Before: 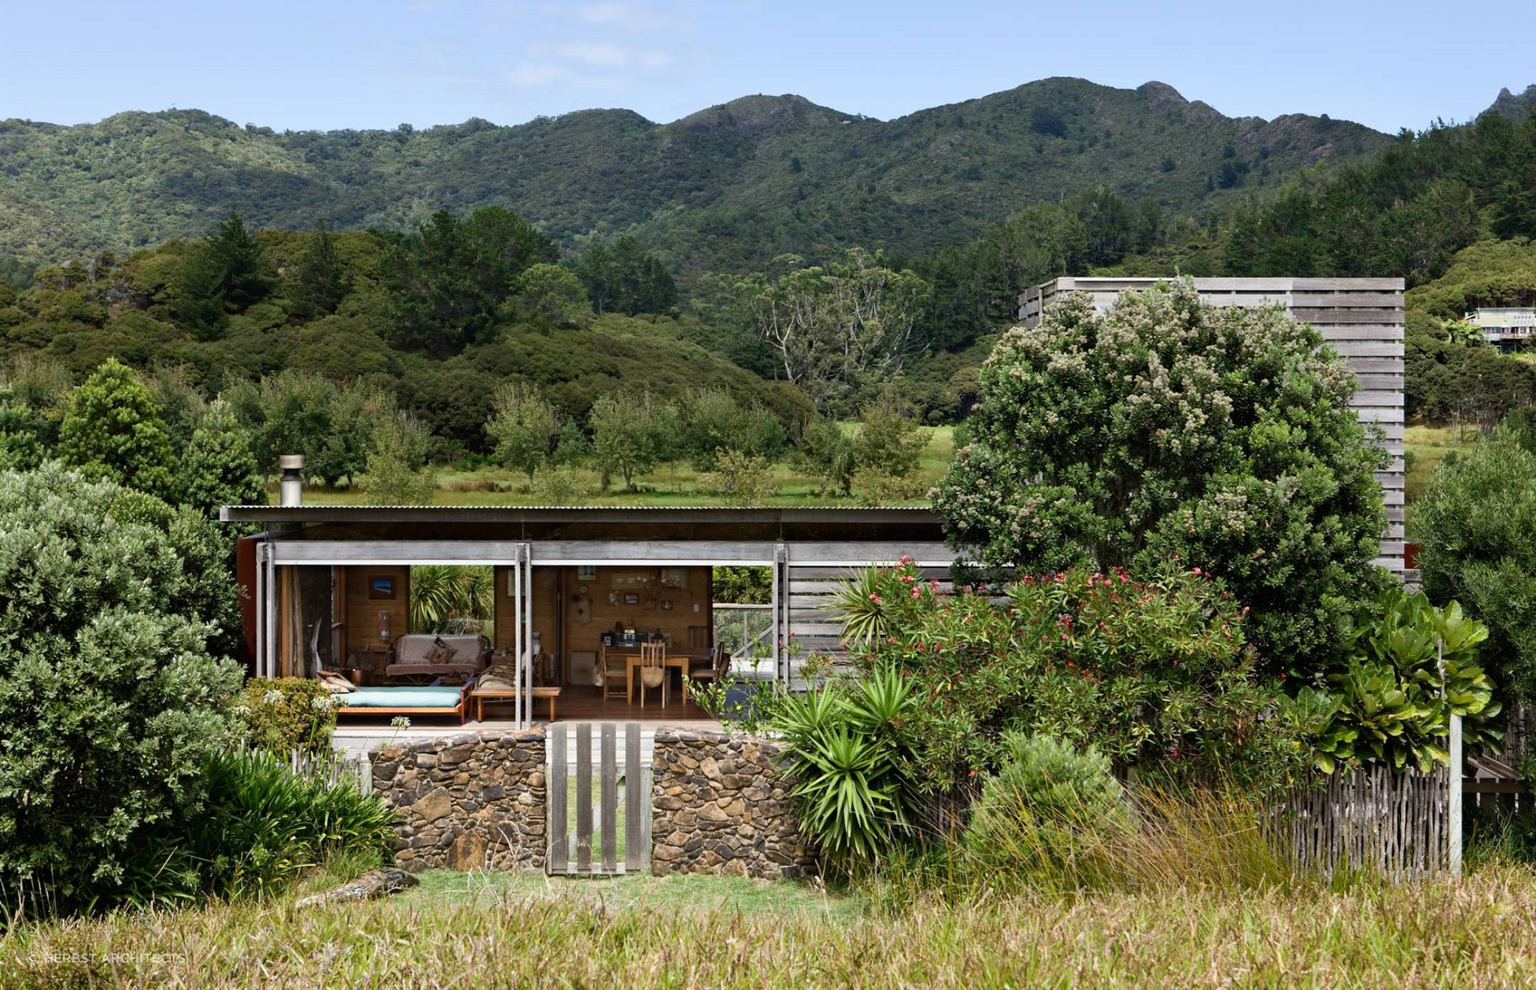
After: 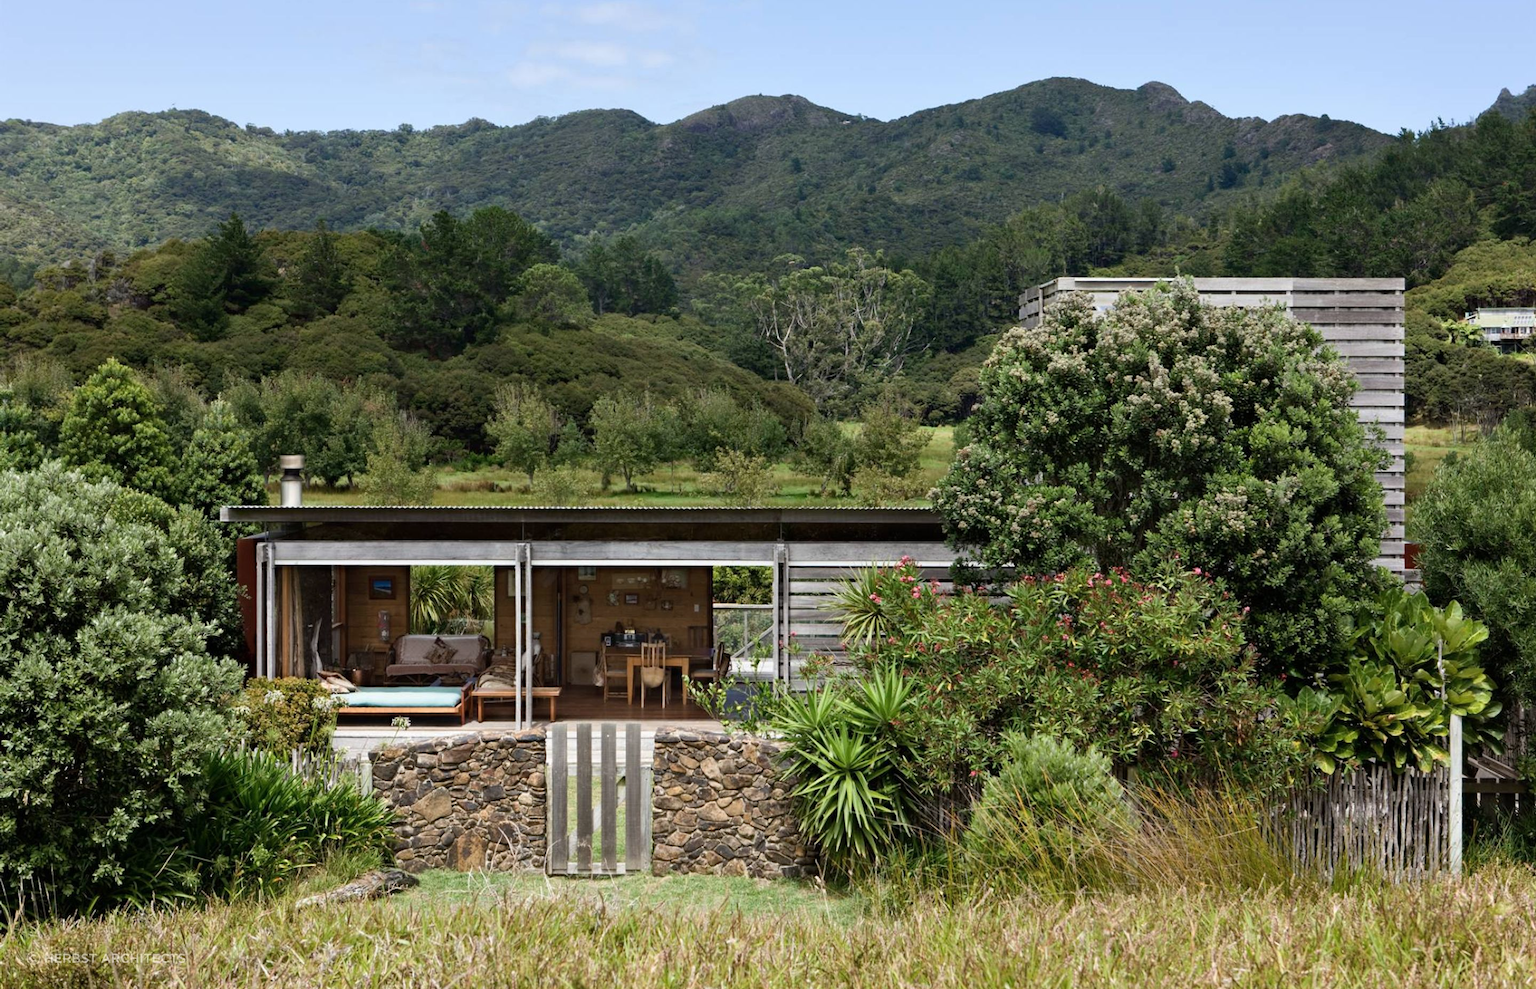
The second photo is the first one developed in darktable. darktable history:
color zones: curves: ch1 [(0, 0.469) (0.01, 0.469) (0.12, 0.446) (0.248, 0.469) (0.5, 0.5) (0.748, 0.5) (0.99, 0.469) (1, 0.469)]
